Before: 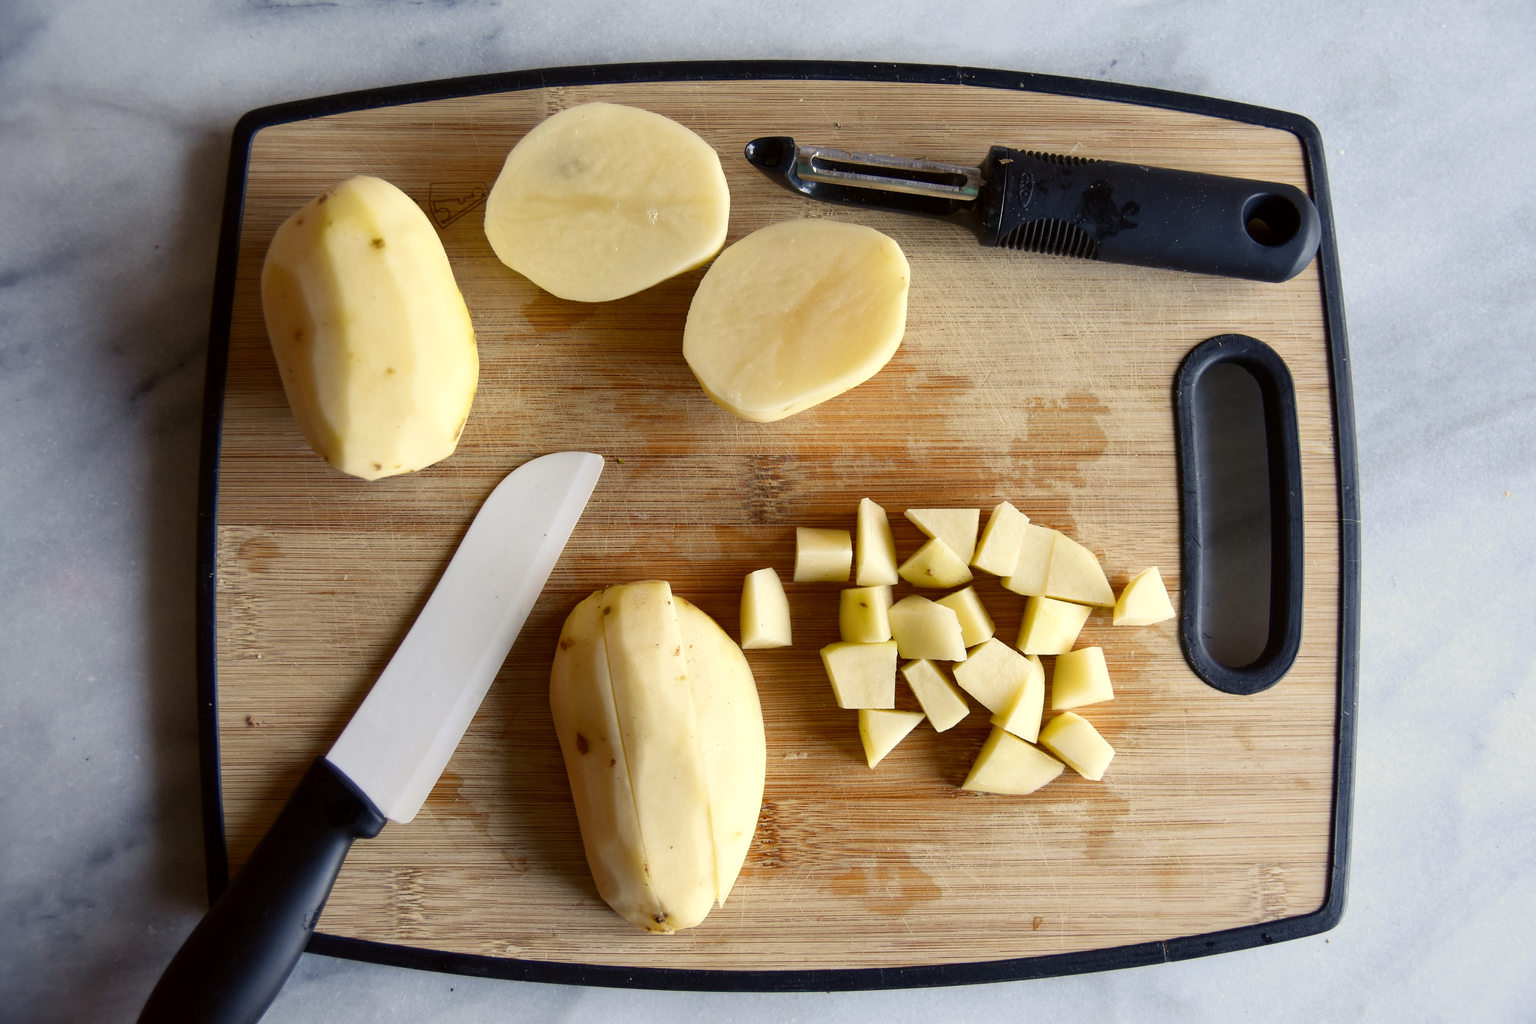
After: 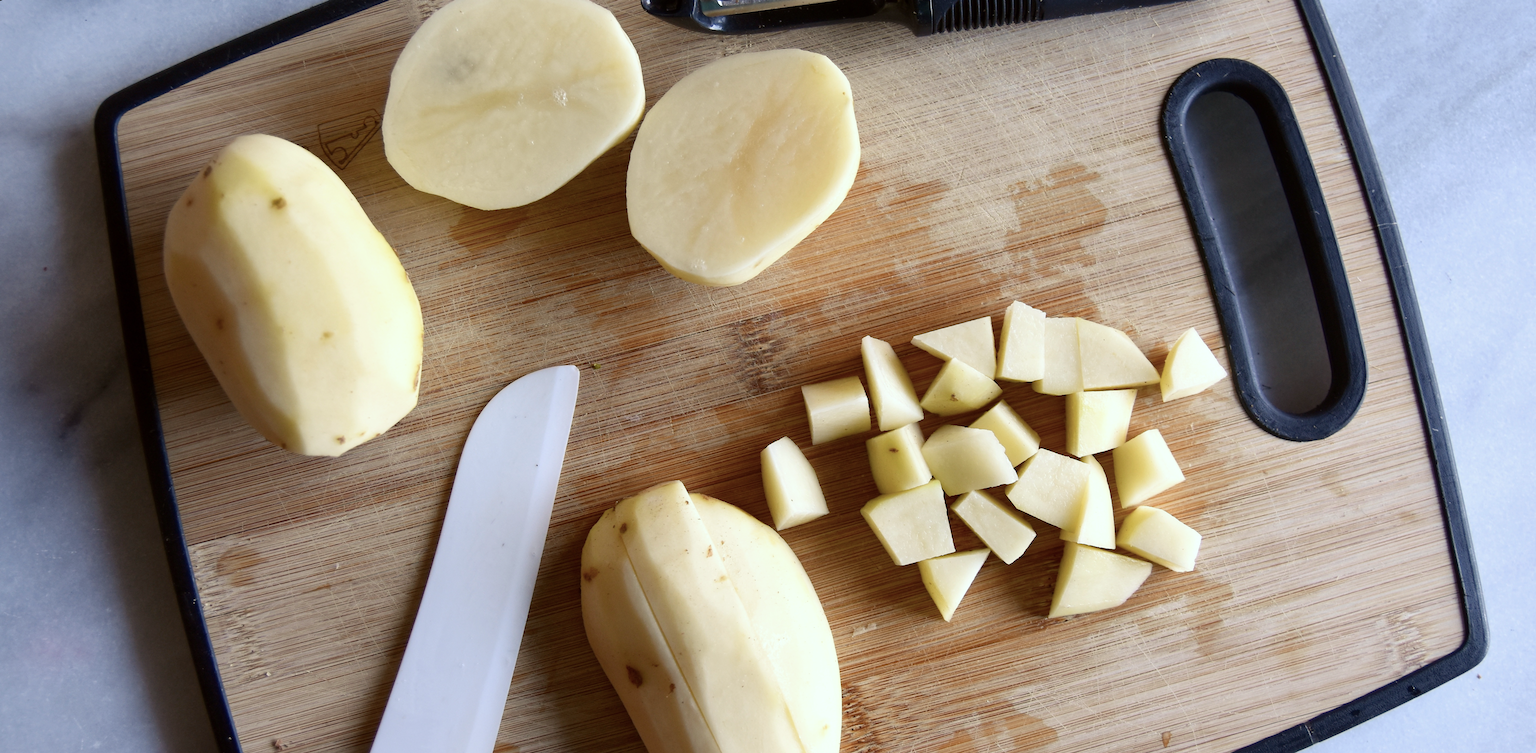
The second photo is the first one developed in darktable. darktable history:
rotate and perspective: rotation -14.8°, crop left 0.1, crop right 0.903, crop top 0.25, crop bottom 0.748
white balance: red 1.009, blue 1.027
color calibration: illuminant as shot in camera, x 0.369, y 0.376, temperature 4328.46 K, gamut compression 3
